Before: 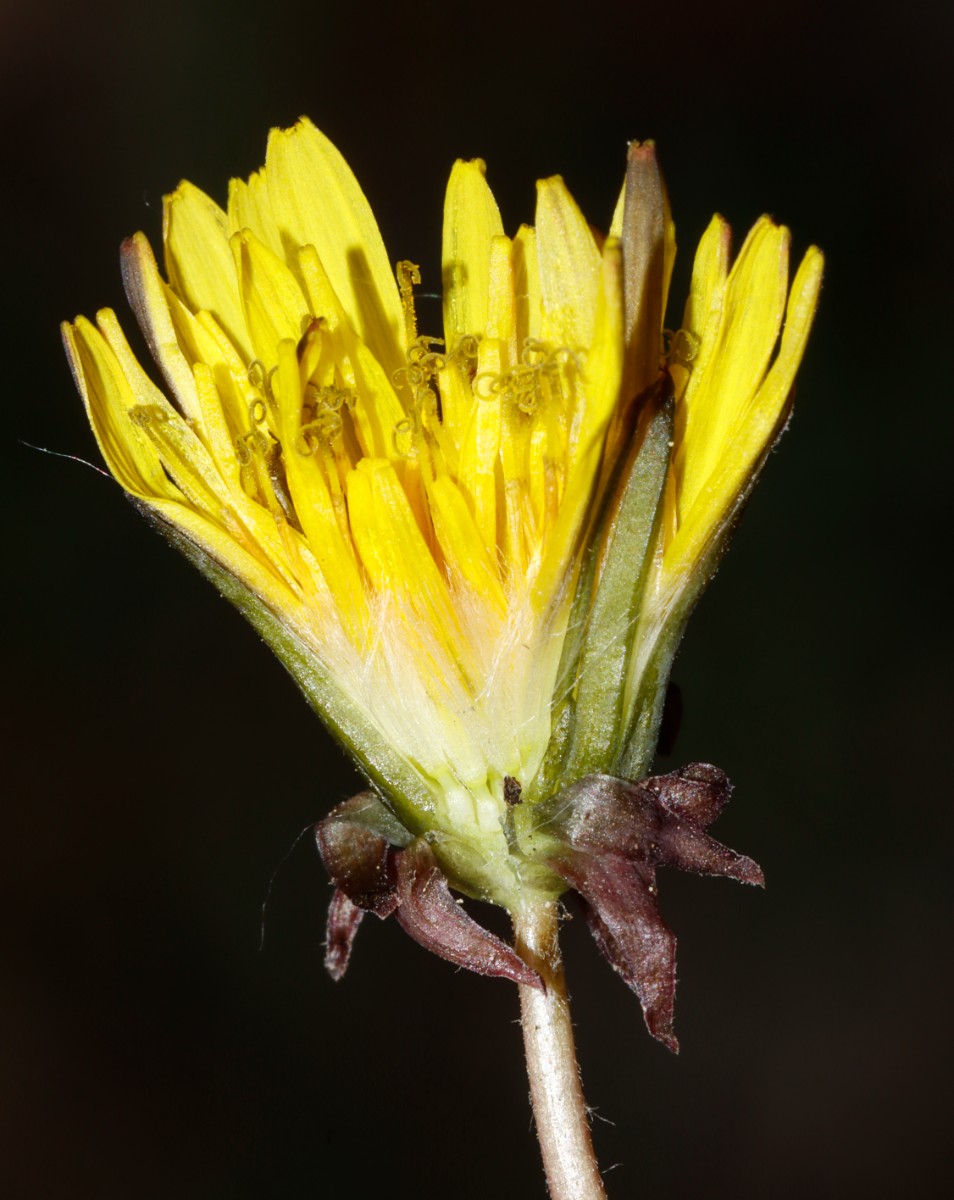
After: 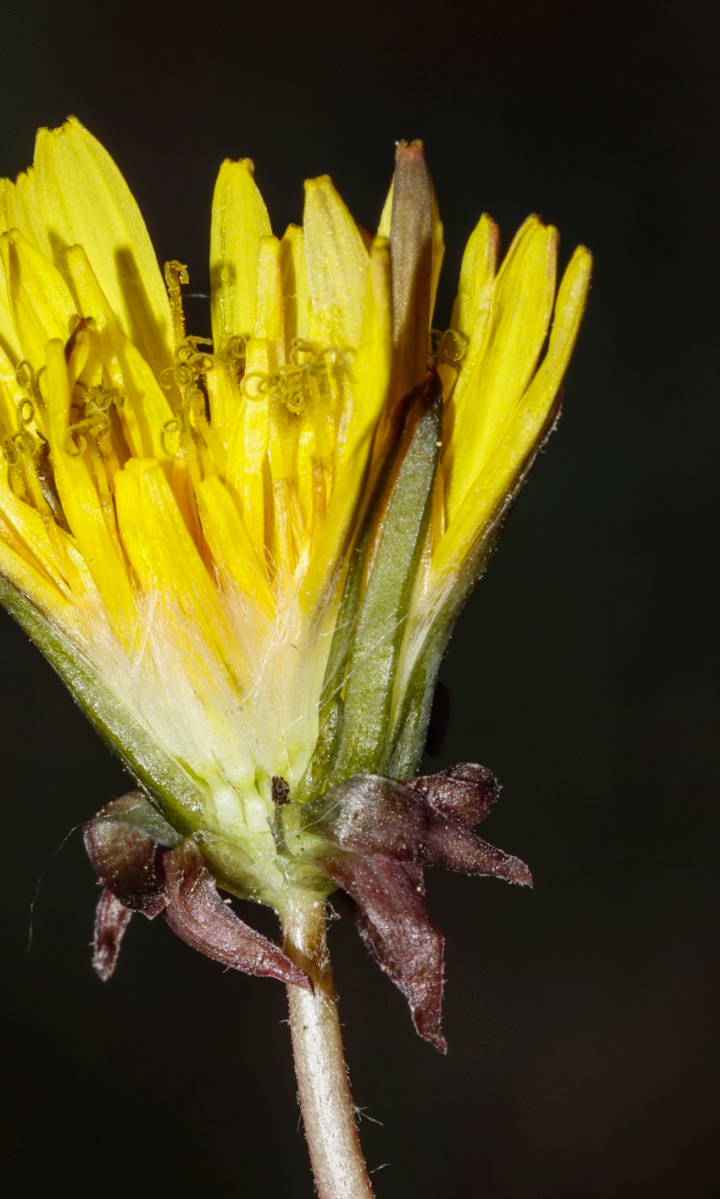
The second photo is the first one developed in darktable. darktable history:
local contrast: detail 116%
crop and rotate: left 24.49%
